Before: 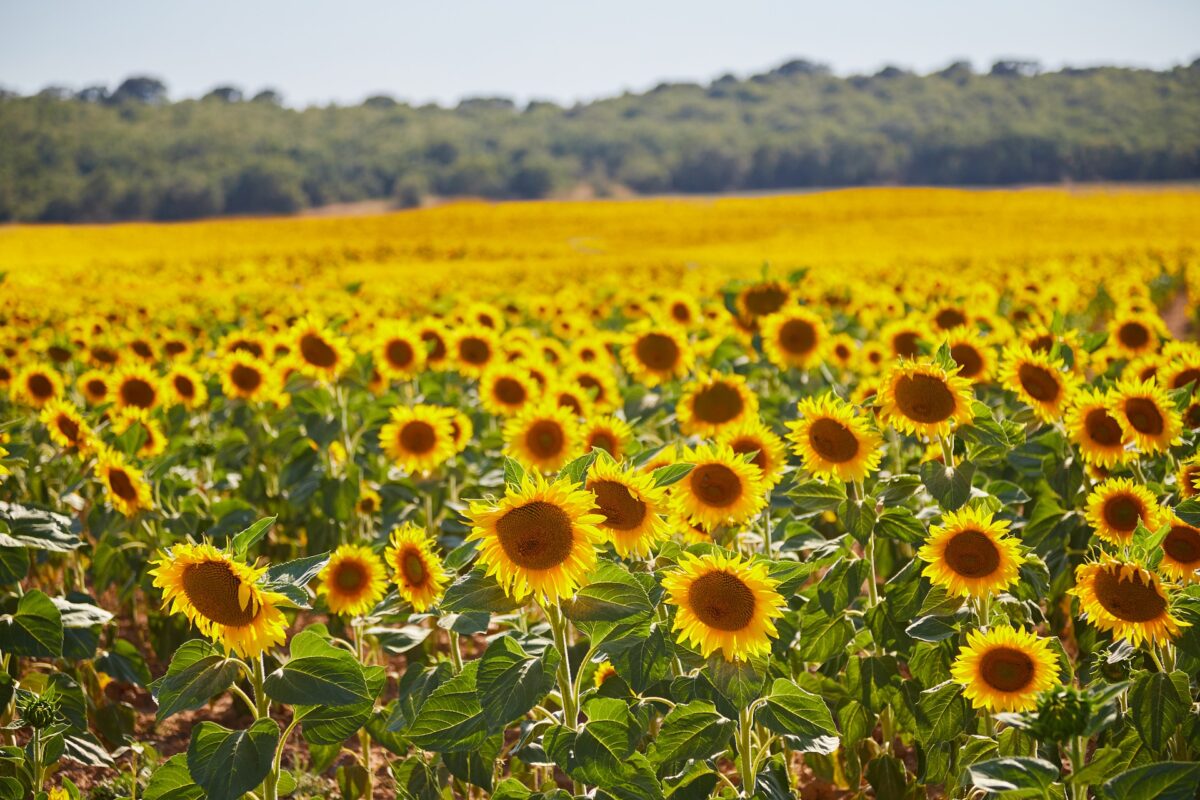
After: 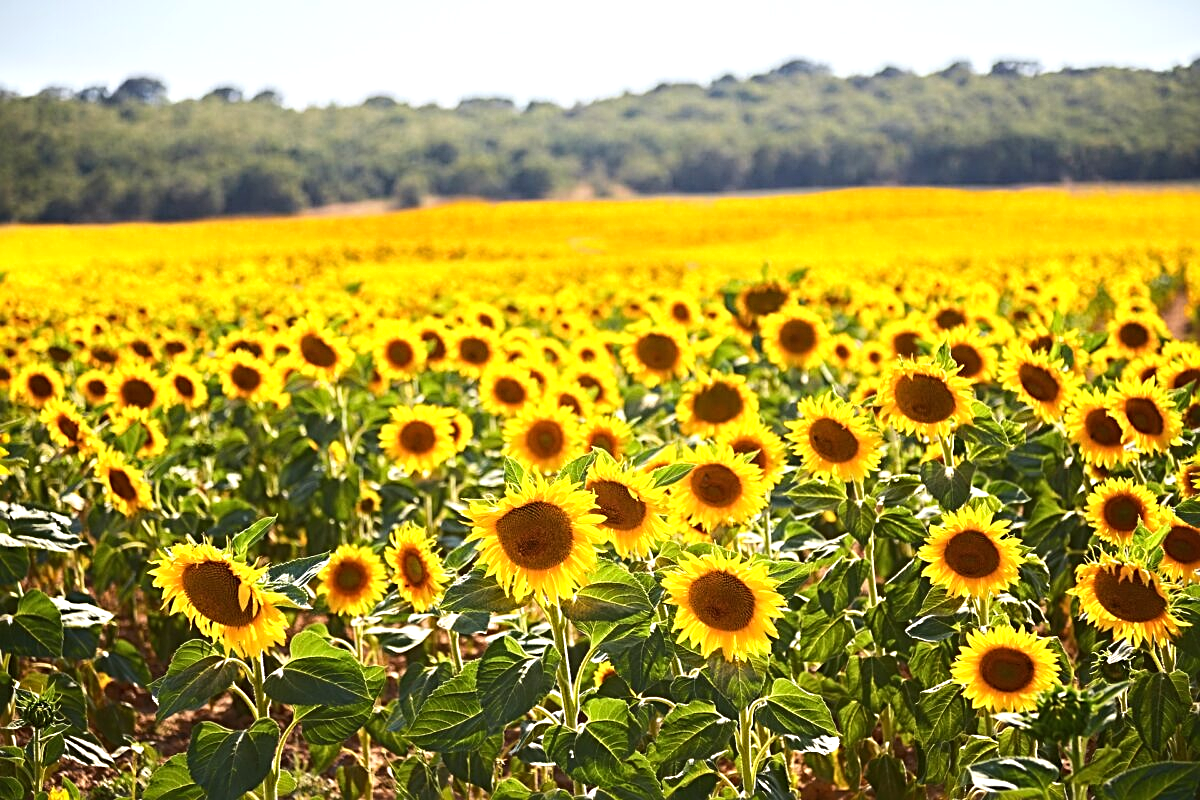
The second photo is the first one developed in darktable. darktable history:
tone equalizer: -8 EV 0.001 EV, -7 EV -0.002 EV, -6 EV 0.002 EV, -5 EV -0.03 EV, -4 EV -0.116 EV, -3 EV -0.169 EV, -2 EV 0.24 EV, -1 EV 0.702 EV, +0 EV 0.493 EV
sharpen: radius 3.119
